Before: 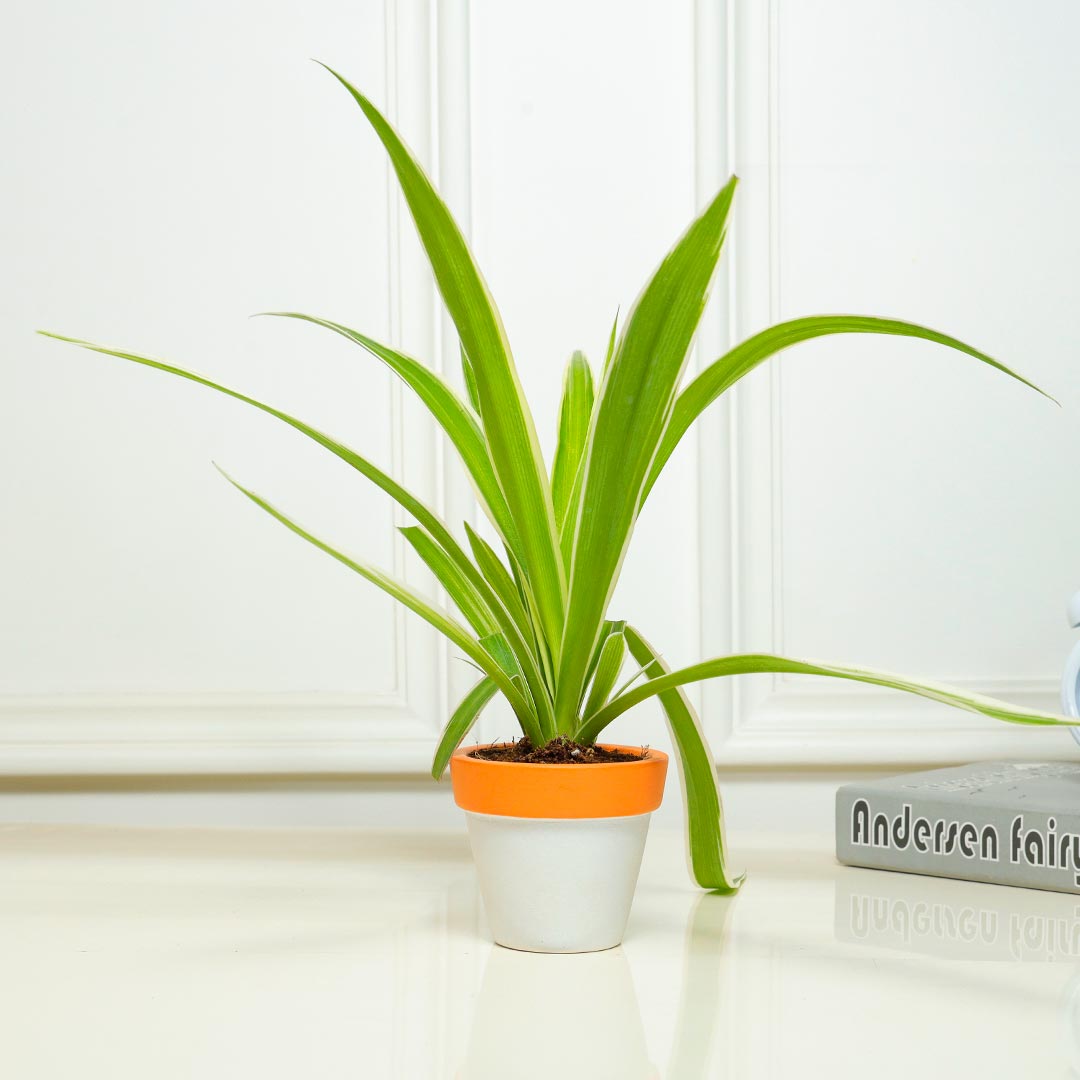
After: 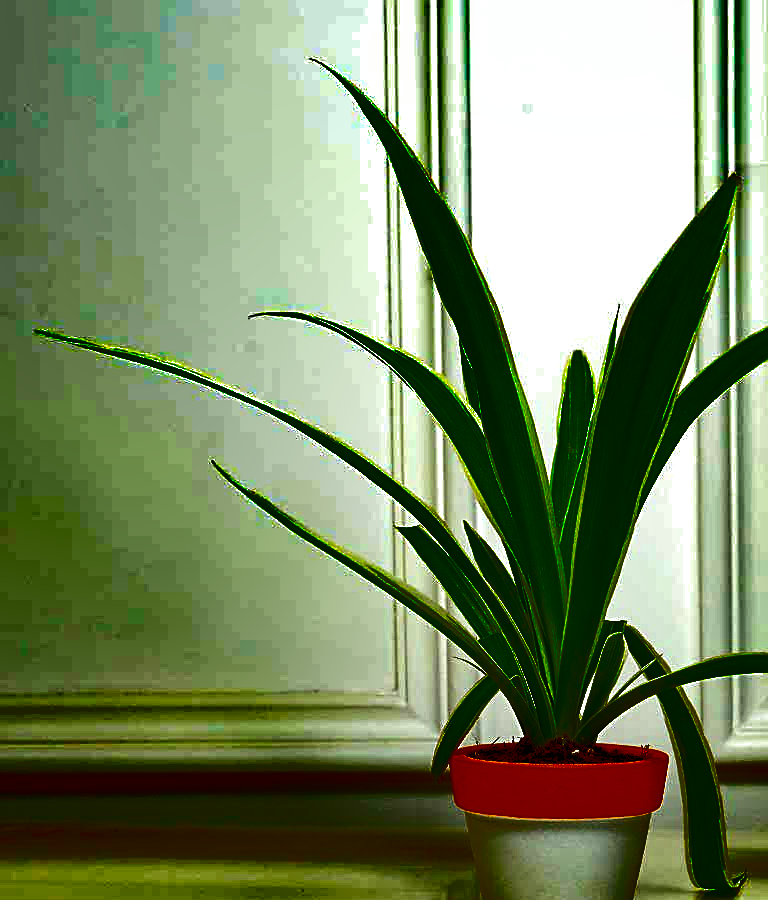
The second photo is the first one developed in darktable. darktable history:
crop: right 28.885%, bottom 16.626%
sharpen: on, module defaults
shadows and highlights: radius 123.98, shadows 100, white point adjustment -3, highlights -100, highlights color adjustment 89.84%, soften with gaussian
color balance rgb: perceptual saturation grading › global saturation 20%, perceptual saturation grading › highlights -25%, perceptual saturation grading › shadows 25%
rgb levels: levels [[0.01, 0.419, 0.839], [0, 0.5, 1], [0, 0.5, 1]]
